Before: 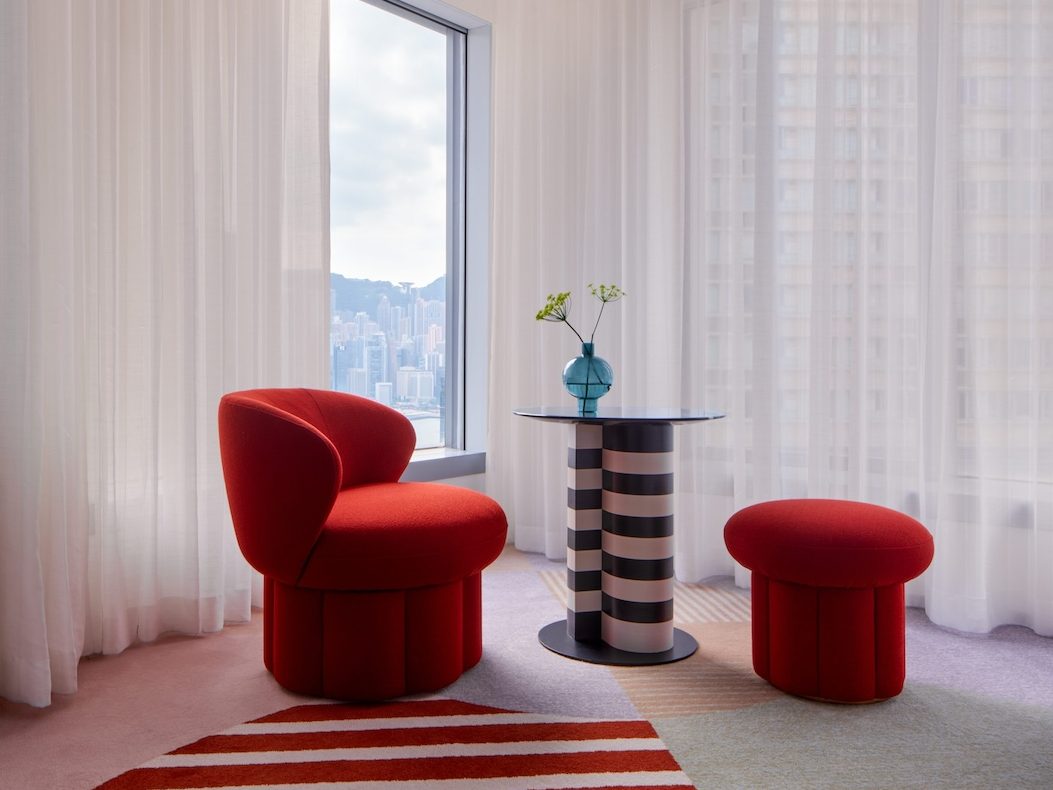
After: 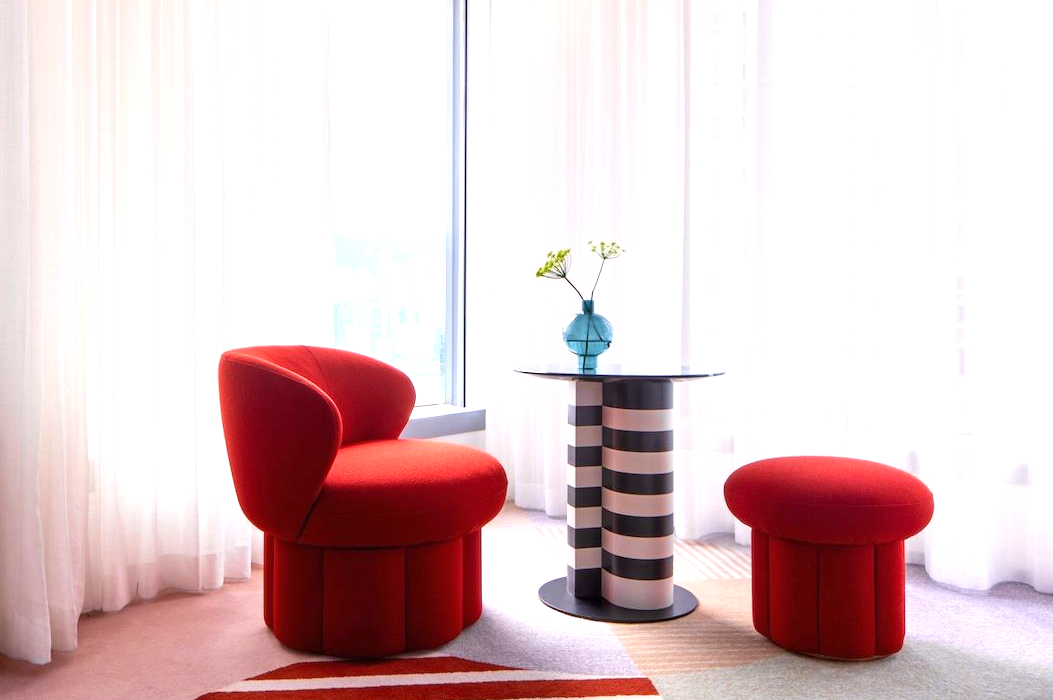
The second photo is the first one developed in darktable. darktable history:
exposure: black level correction 0, exposure 1.107 EV, compensate highlight preservation false
crop and rotate: top 5.461%, bottom 5.845%
